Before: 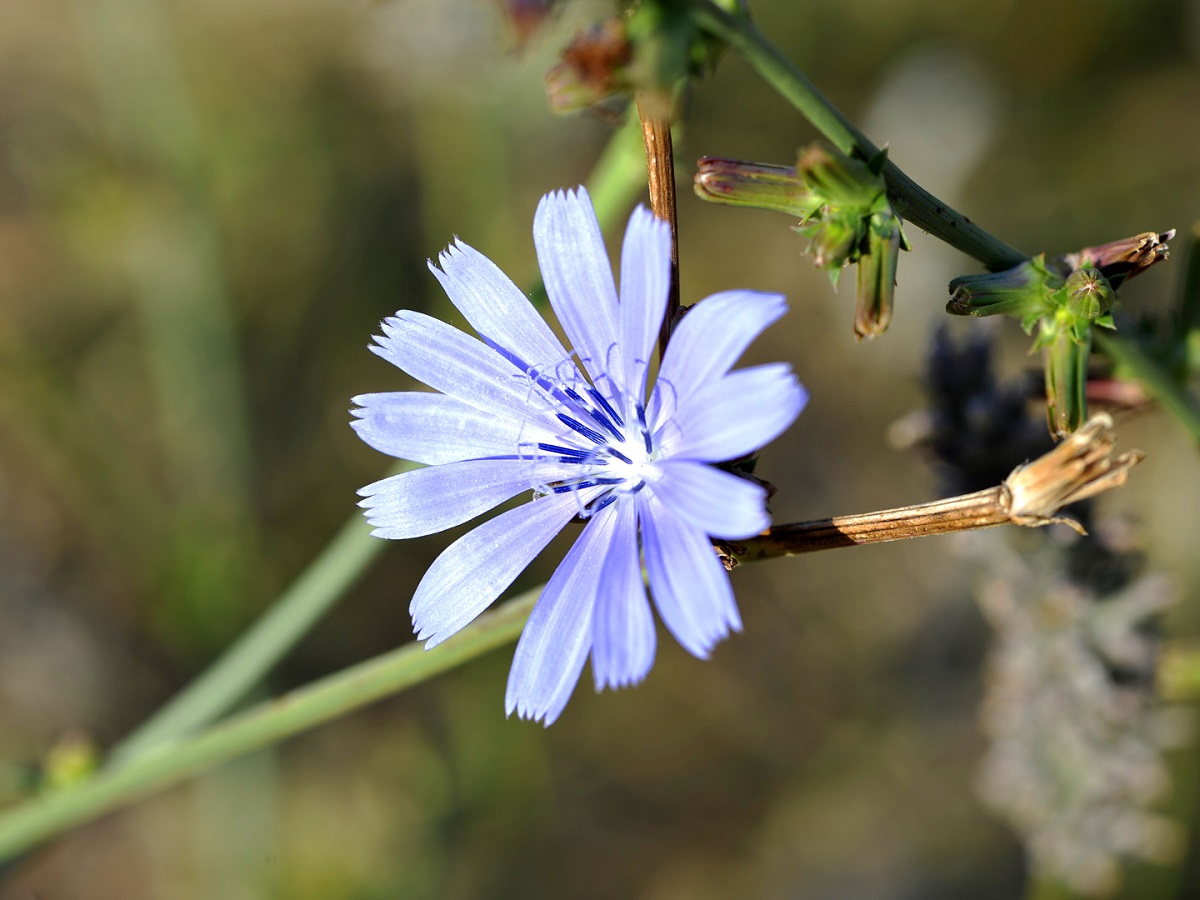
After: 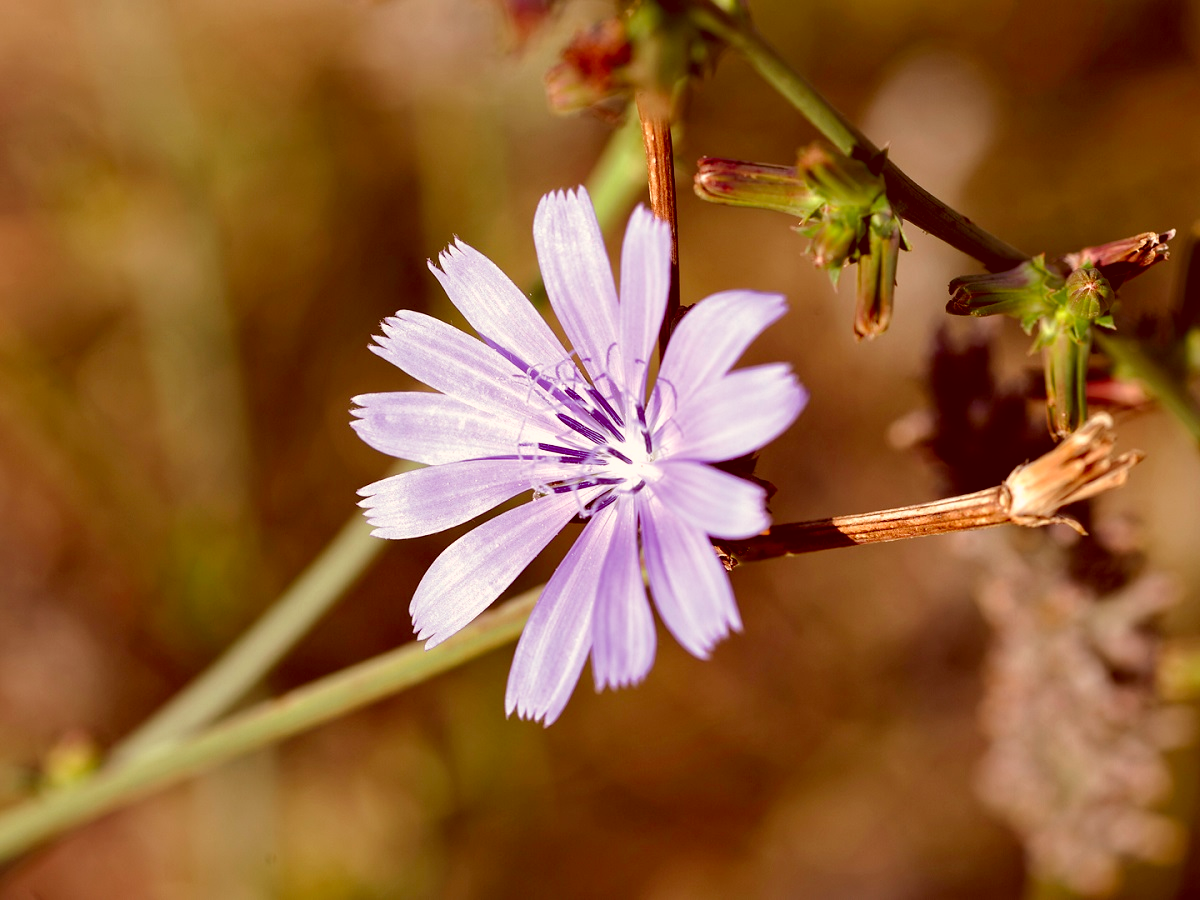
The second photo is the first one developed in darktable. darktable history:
color correction: highlights a* 9.21, highlights b* 9.02, shadows a* 39.28, shadows b* 39.29, saturation 0.792
